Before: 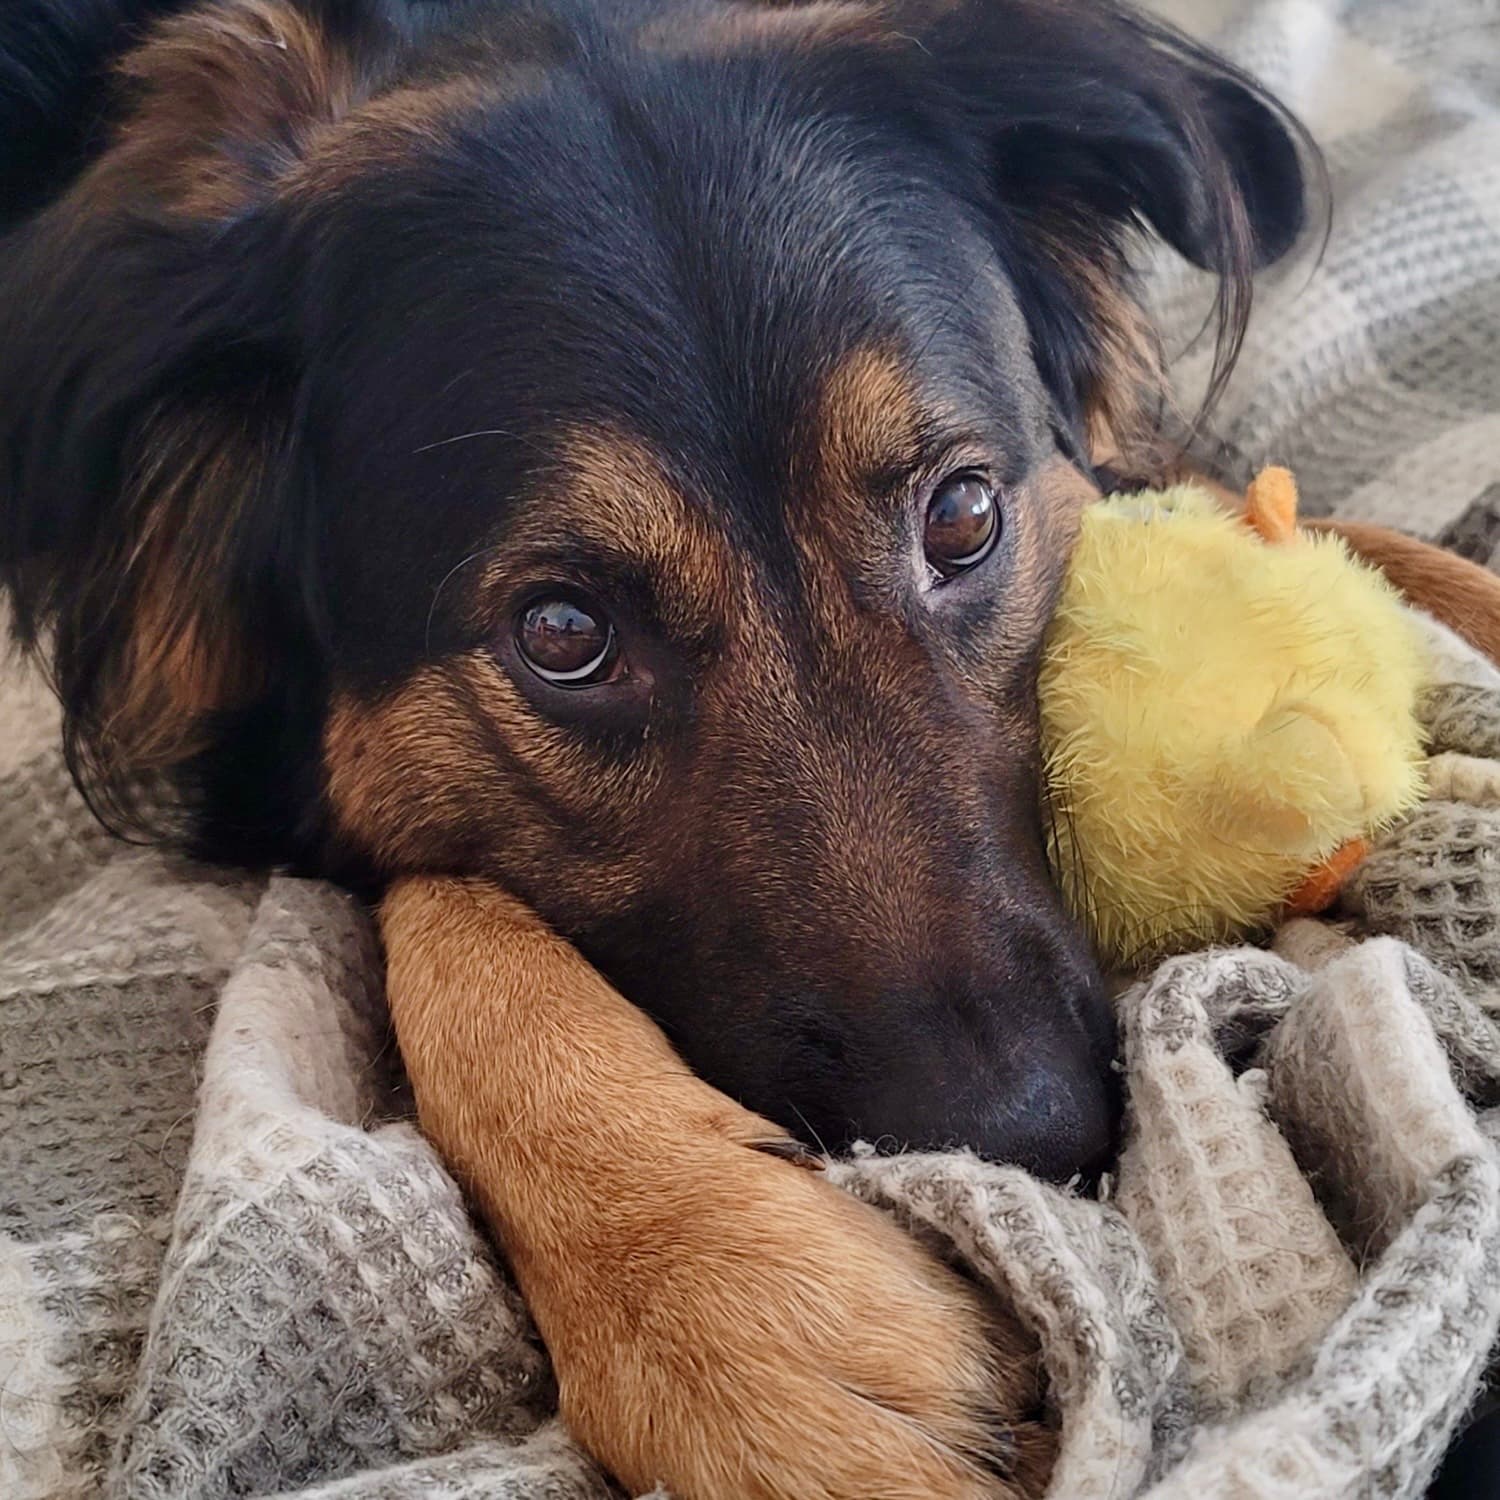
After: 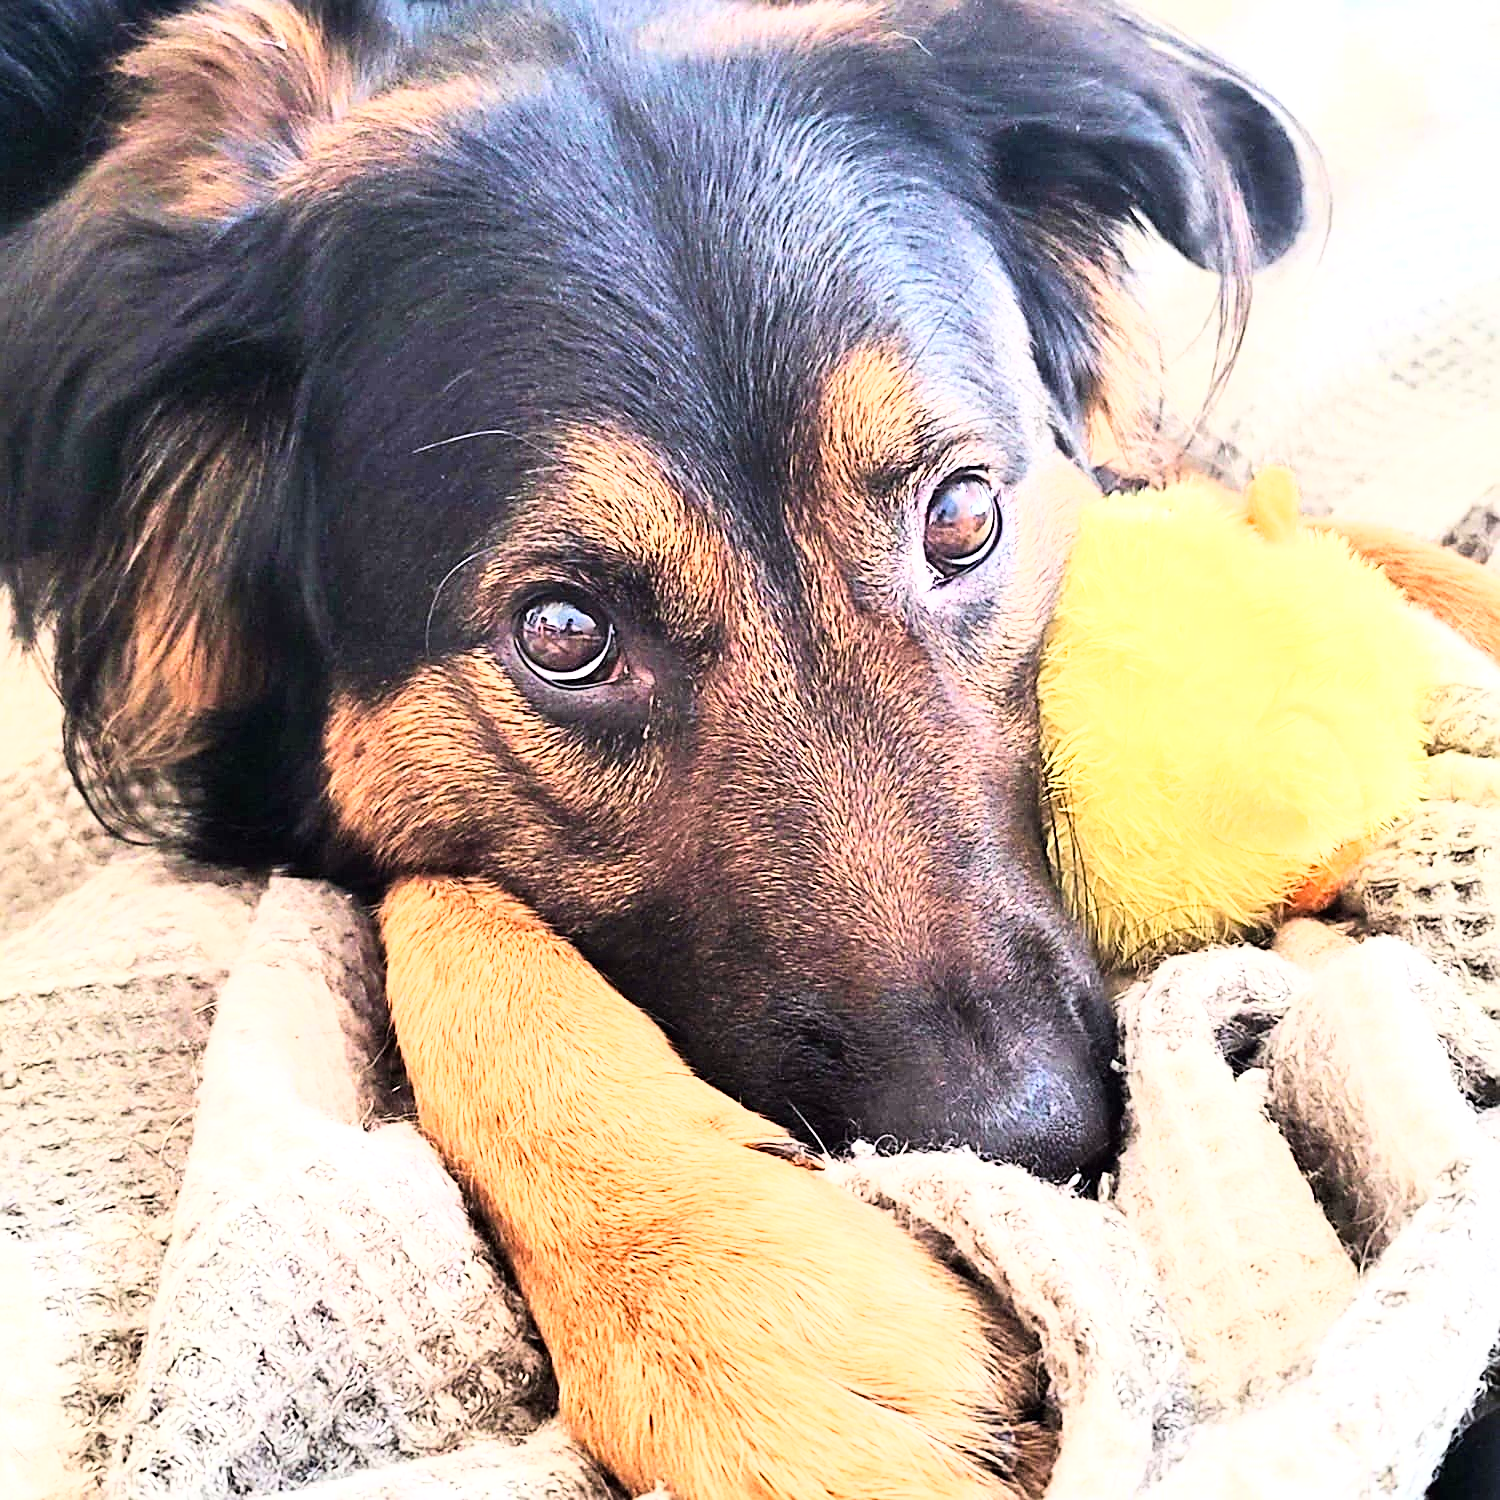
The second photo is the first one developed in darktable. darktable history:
base curve: curves: ch0 [(0, 0) (0.007, 0.004) (0.027, 0.03) (0.046, 0.07) (0.207, 0.54) (0.442, 0.872) (0.673, 0.972) (1, 1)]
sharpen: on, module defaults
exposure: black level correction 0, exposure 1.38 EV, compensate exposure bias true, compensate highlight preservation false
